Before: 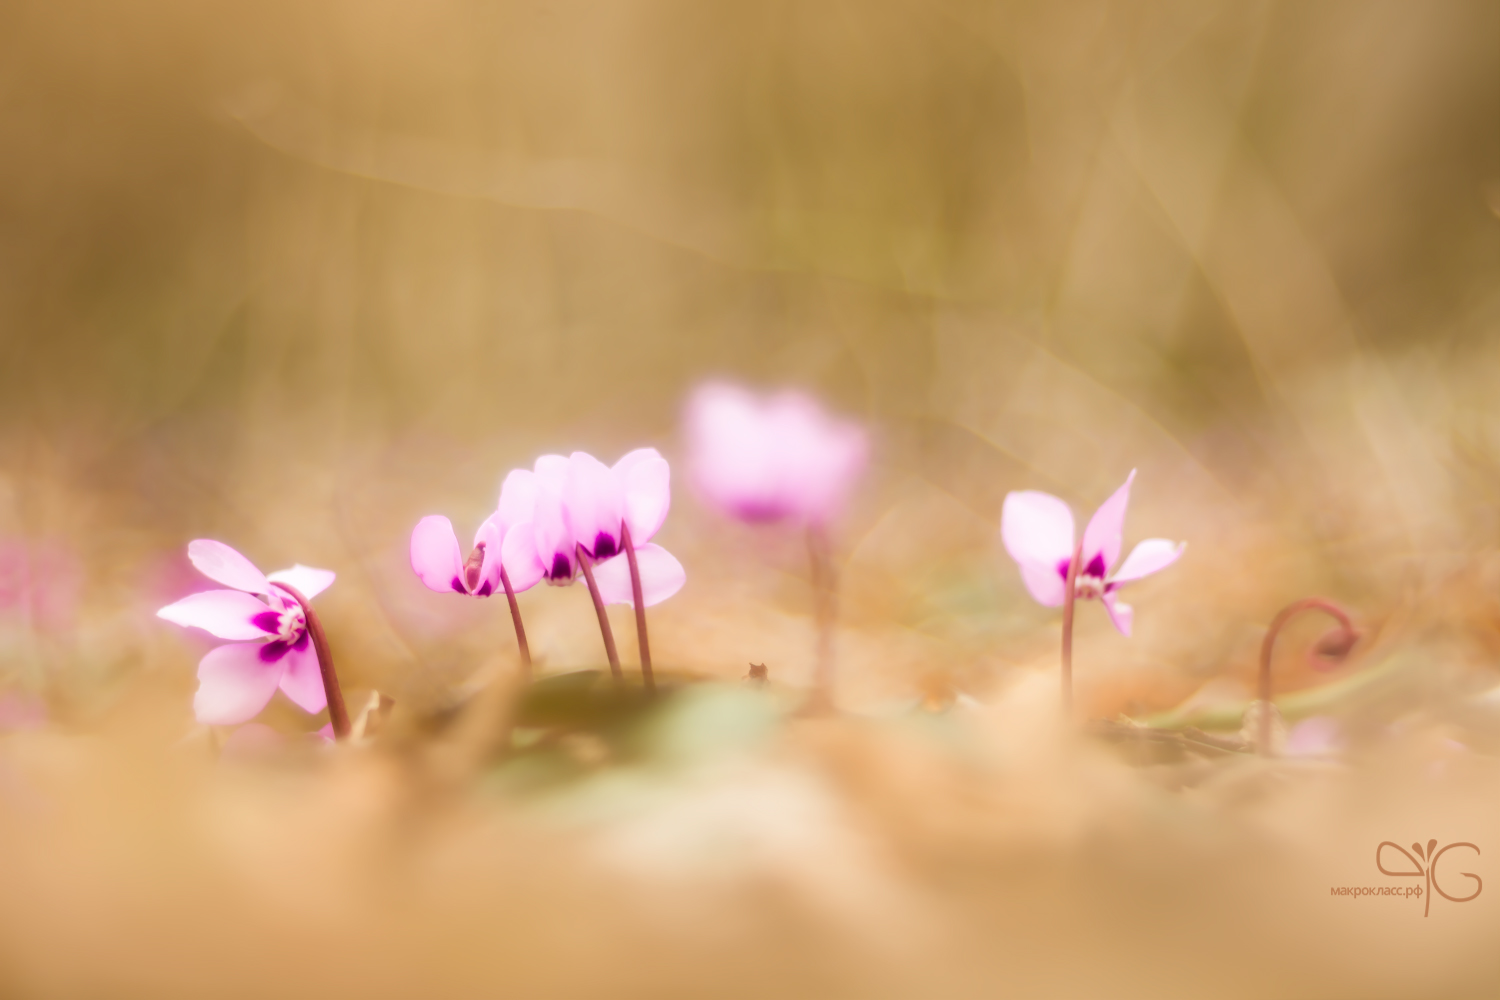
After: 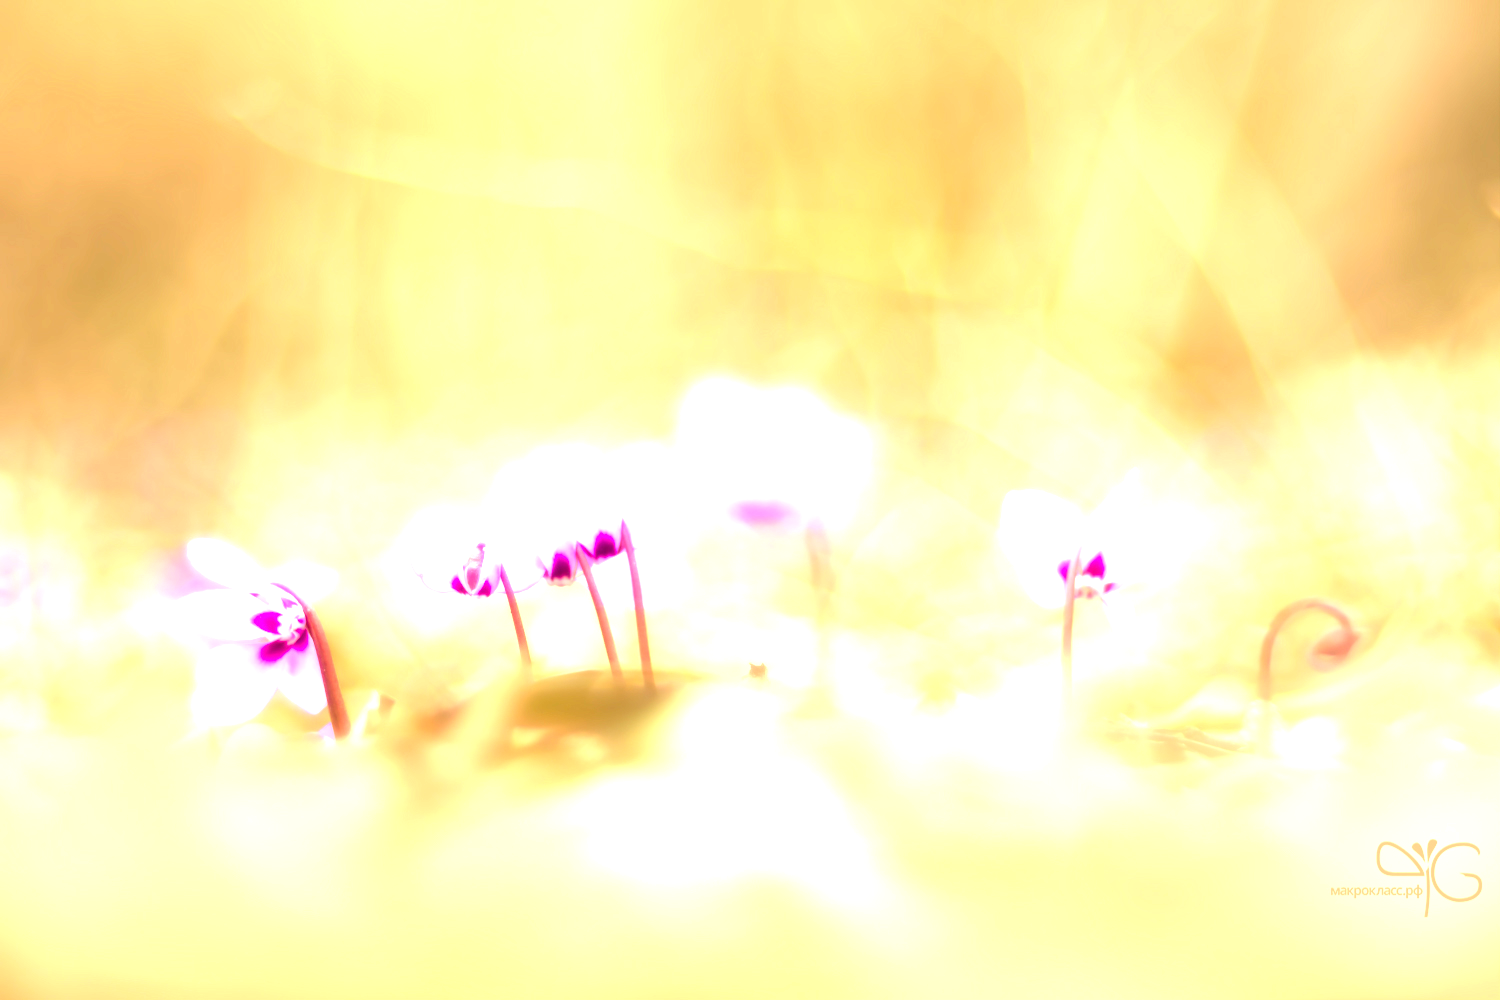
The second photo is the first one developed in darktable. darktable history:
exposure: black level correction 0, exposure 1.683 EV, compensate highlight preservation false
